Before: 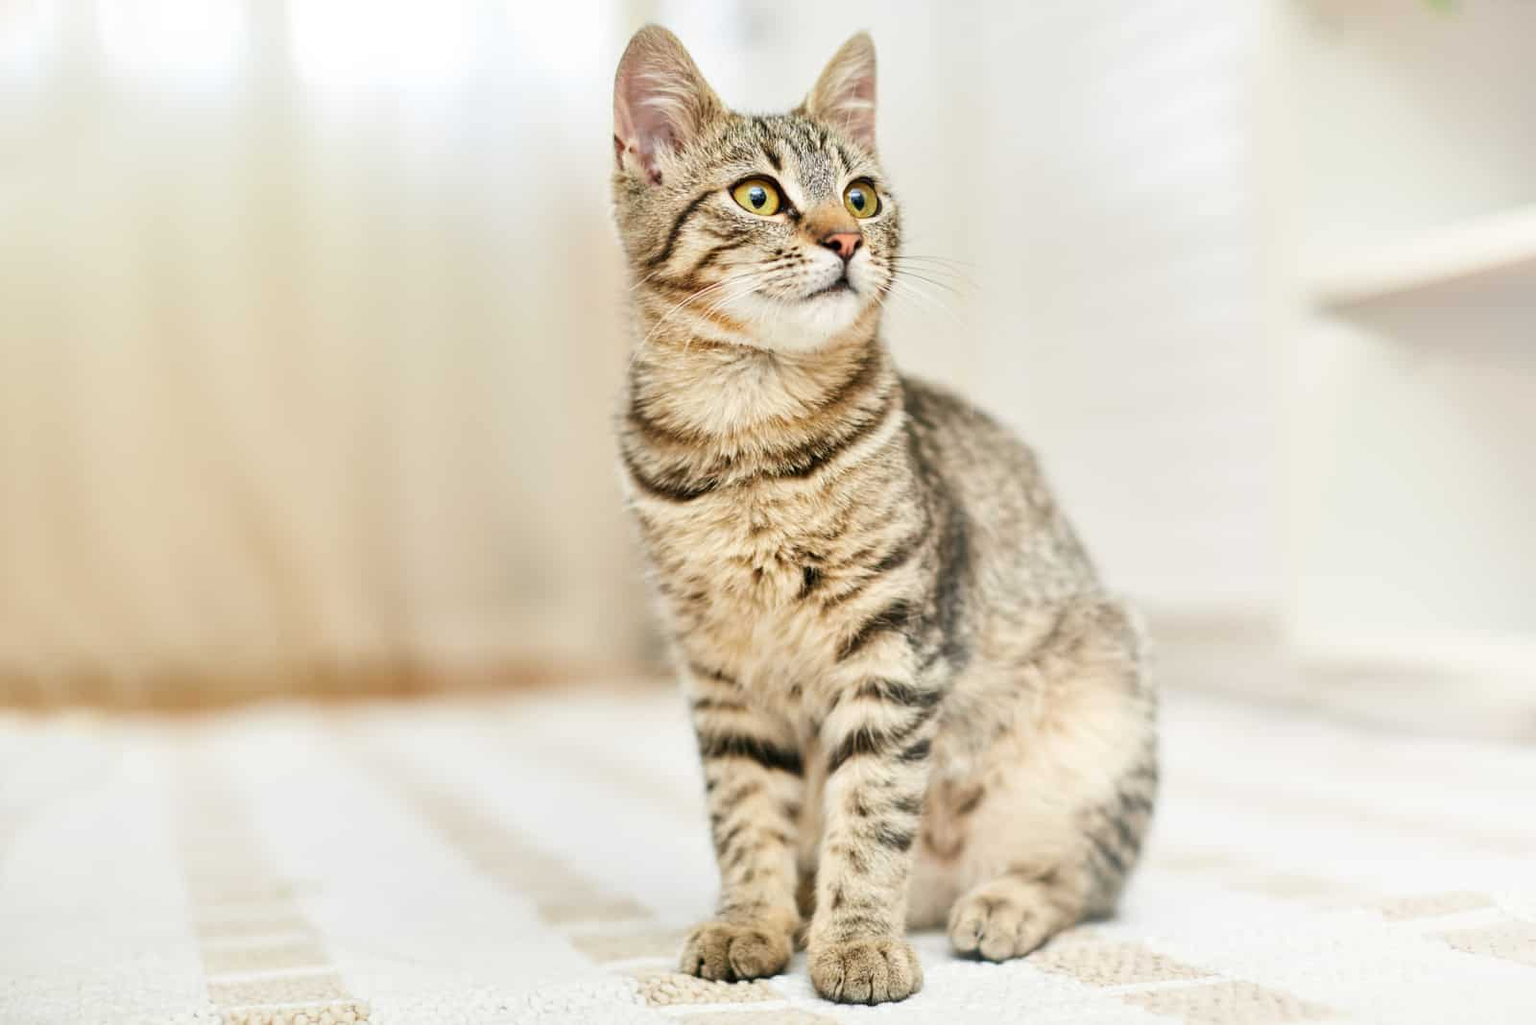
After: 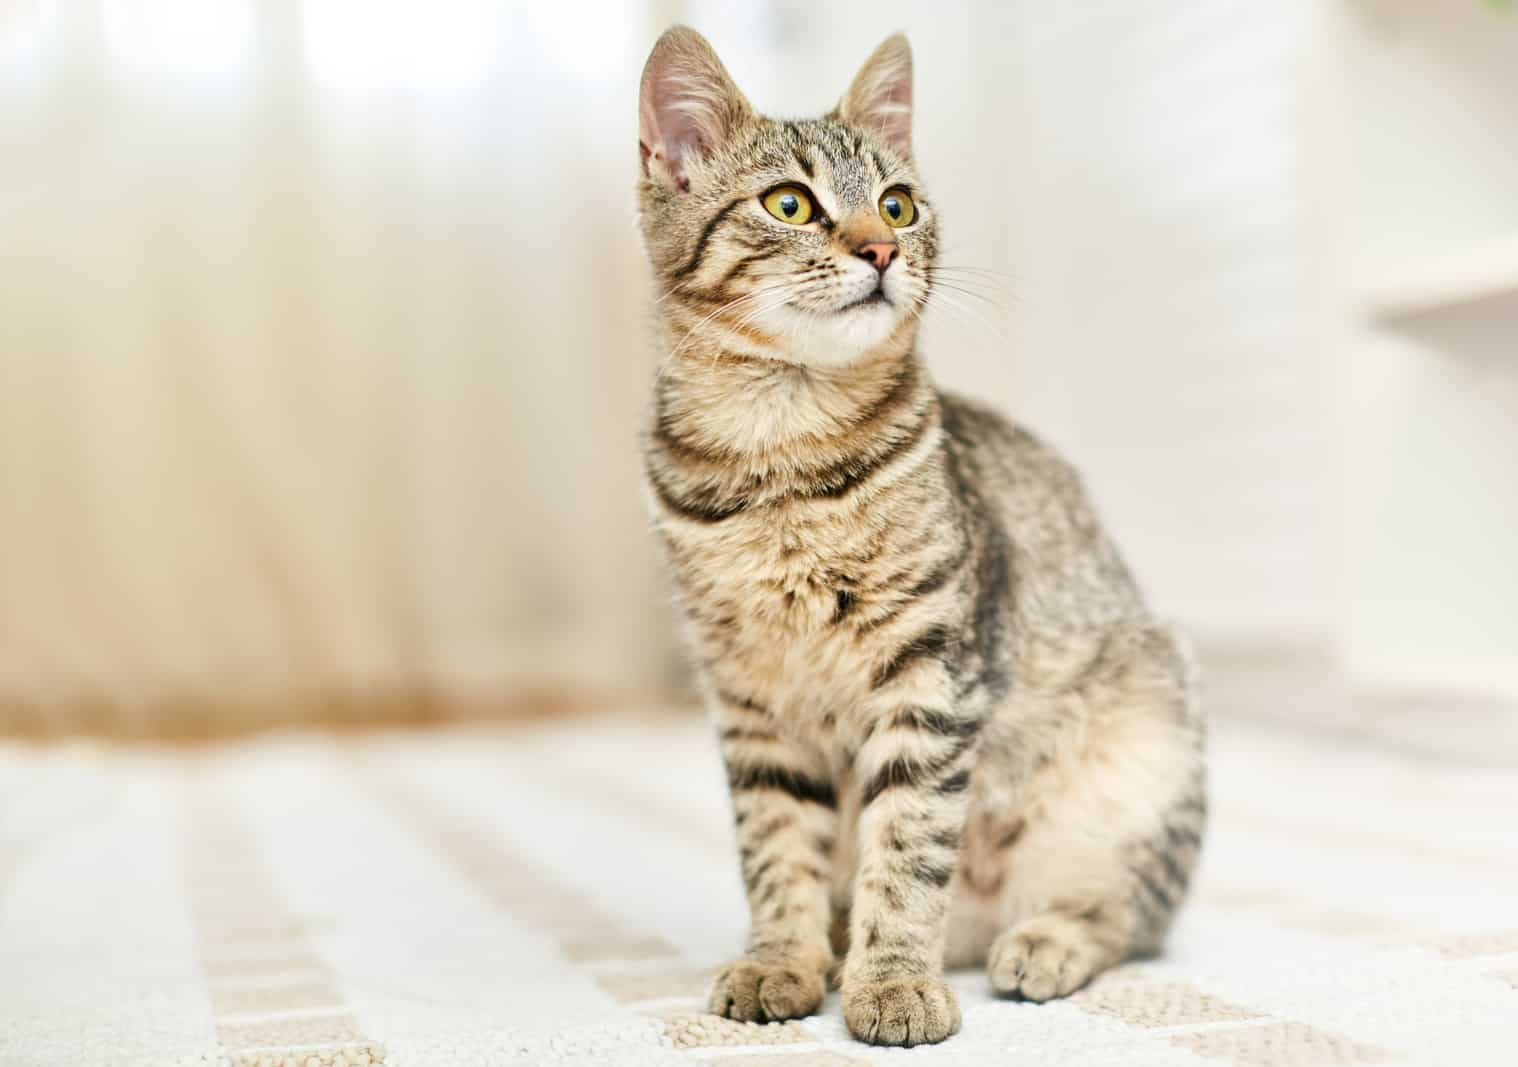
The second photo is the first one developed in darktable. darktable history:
crop and rotate: left 0%, right 5.076%
